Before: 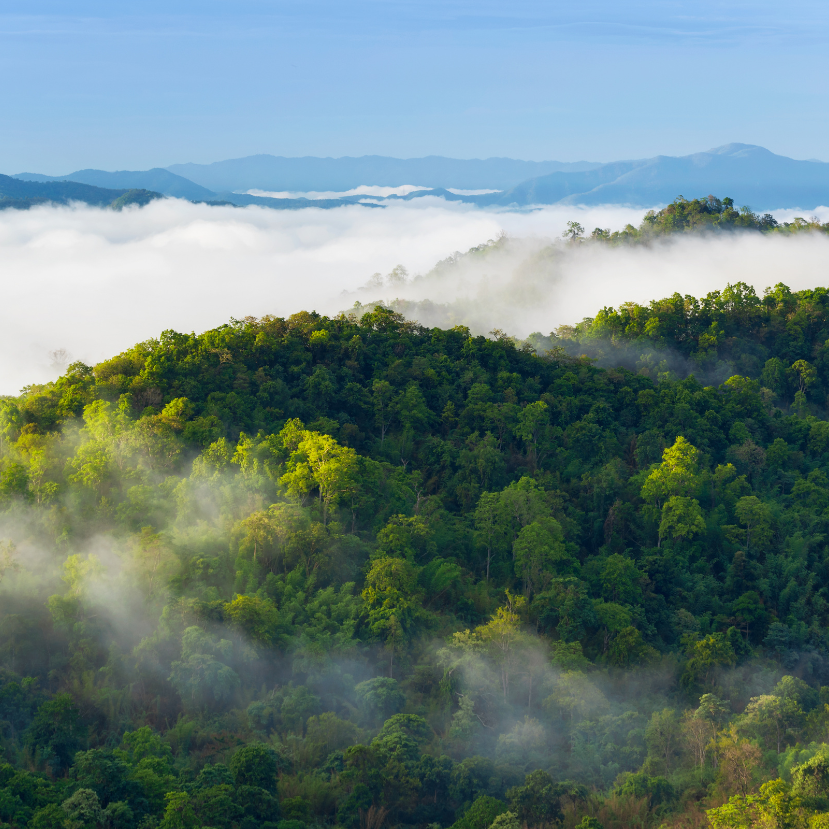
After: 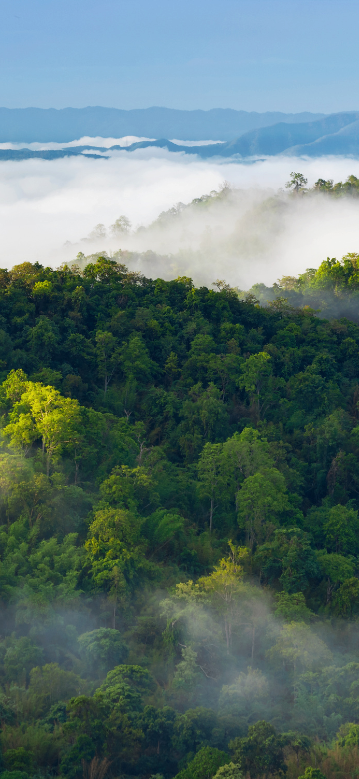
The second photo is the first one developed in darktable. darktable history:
shadows and highlights: shadows 12, white point adjustment 1.2, soften with gaussian
crop: left 33.452%, top 6.025%, right 23.155%
